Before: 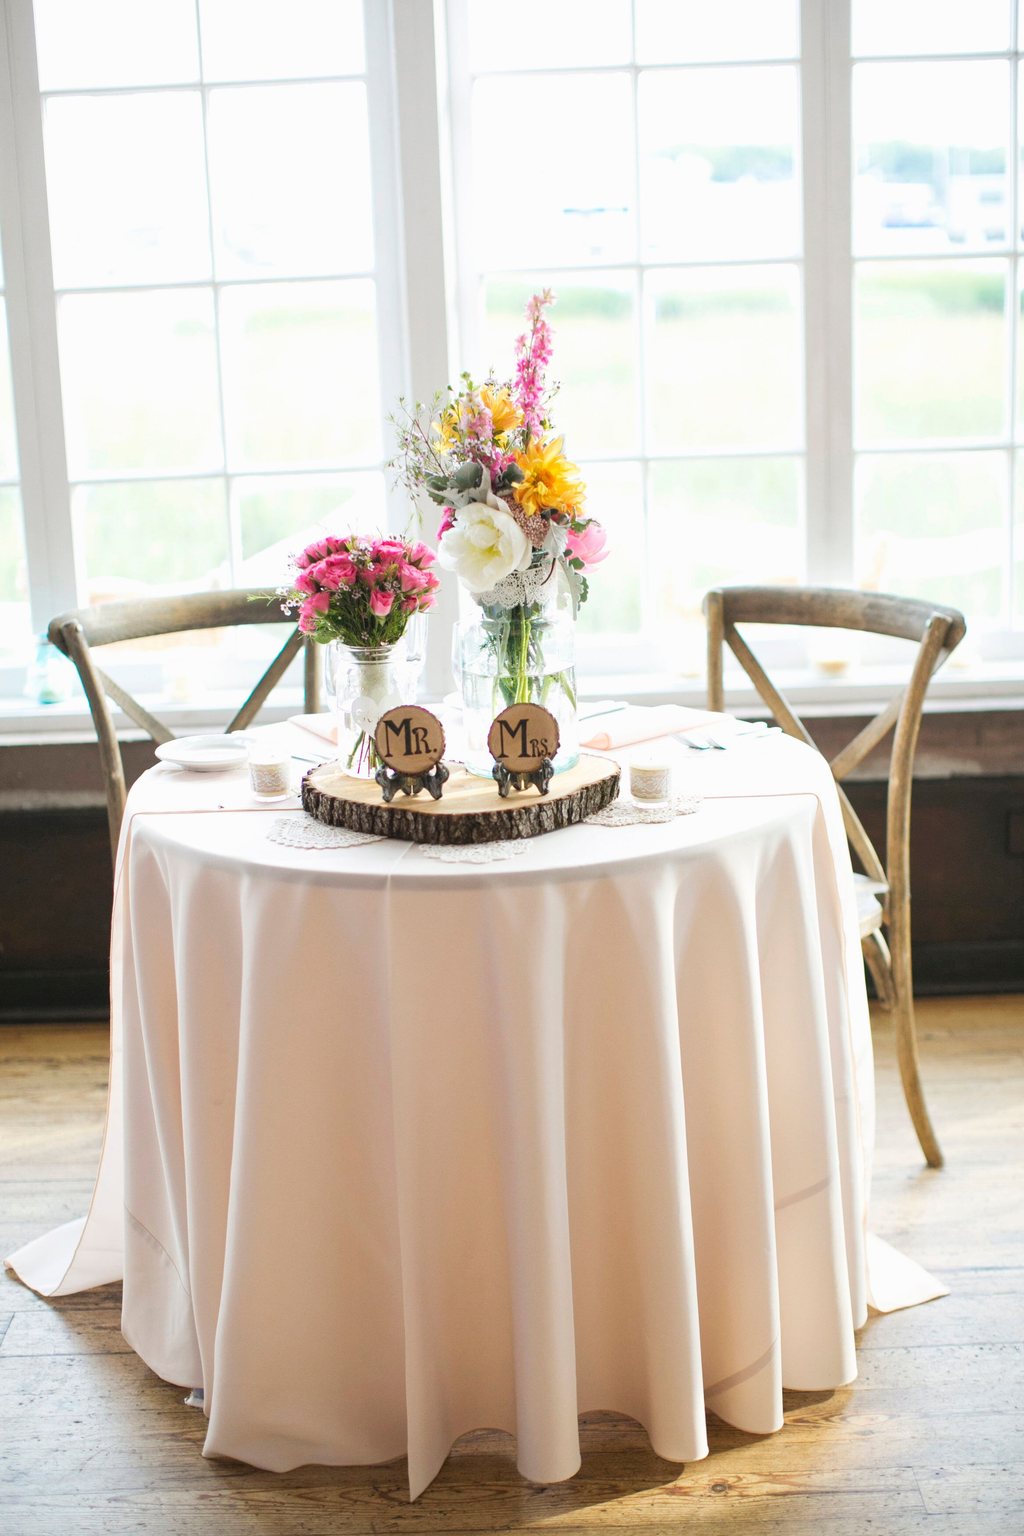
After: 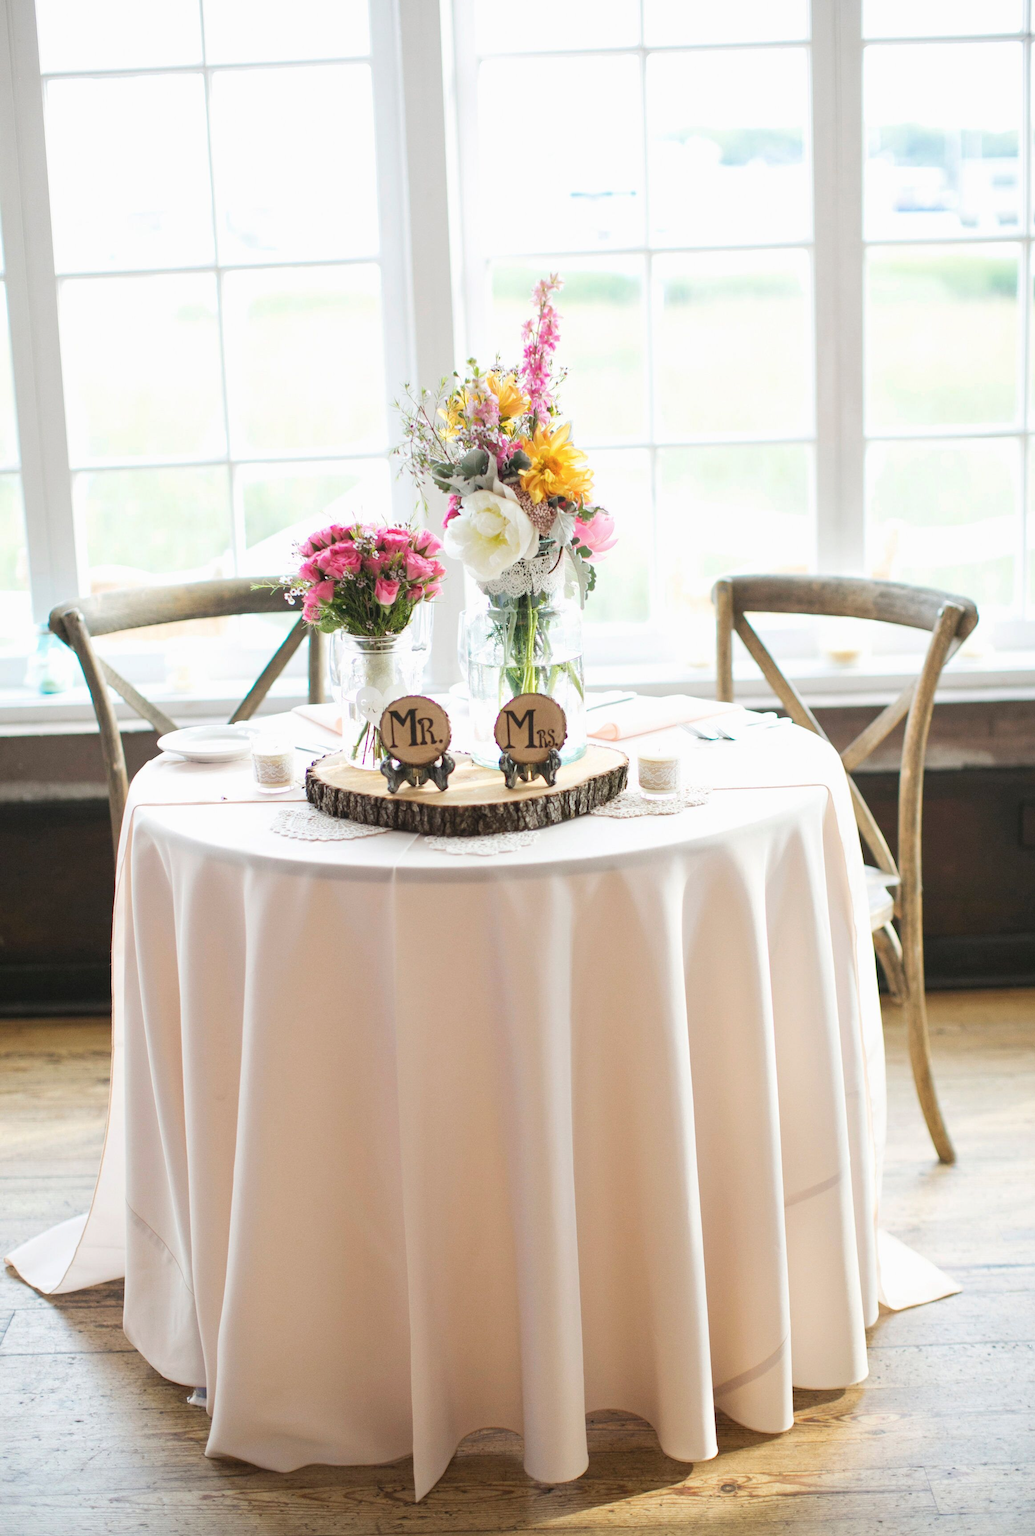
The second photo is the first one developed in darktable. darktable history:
crop: top 1.251%, right 0.119%
contrast brightness saturation: saturation -0.083
